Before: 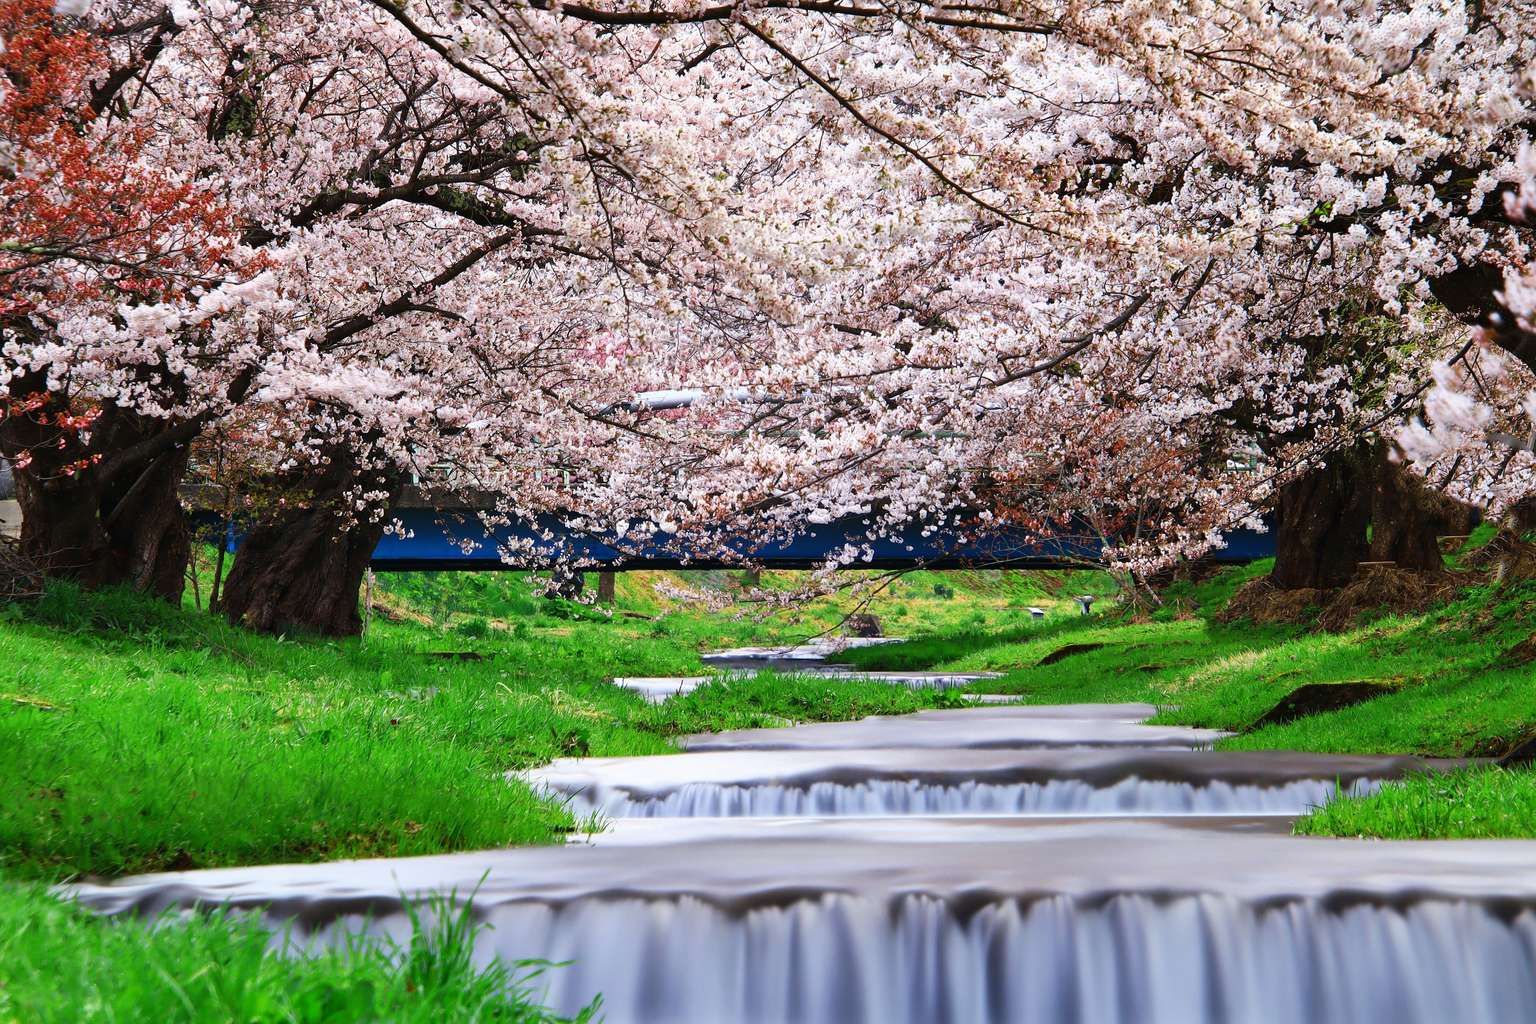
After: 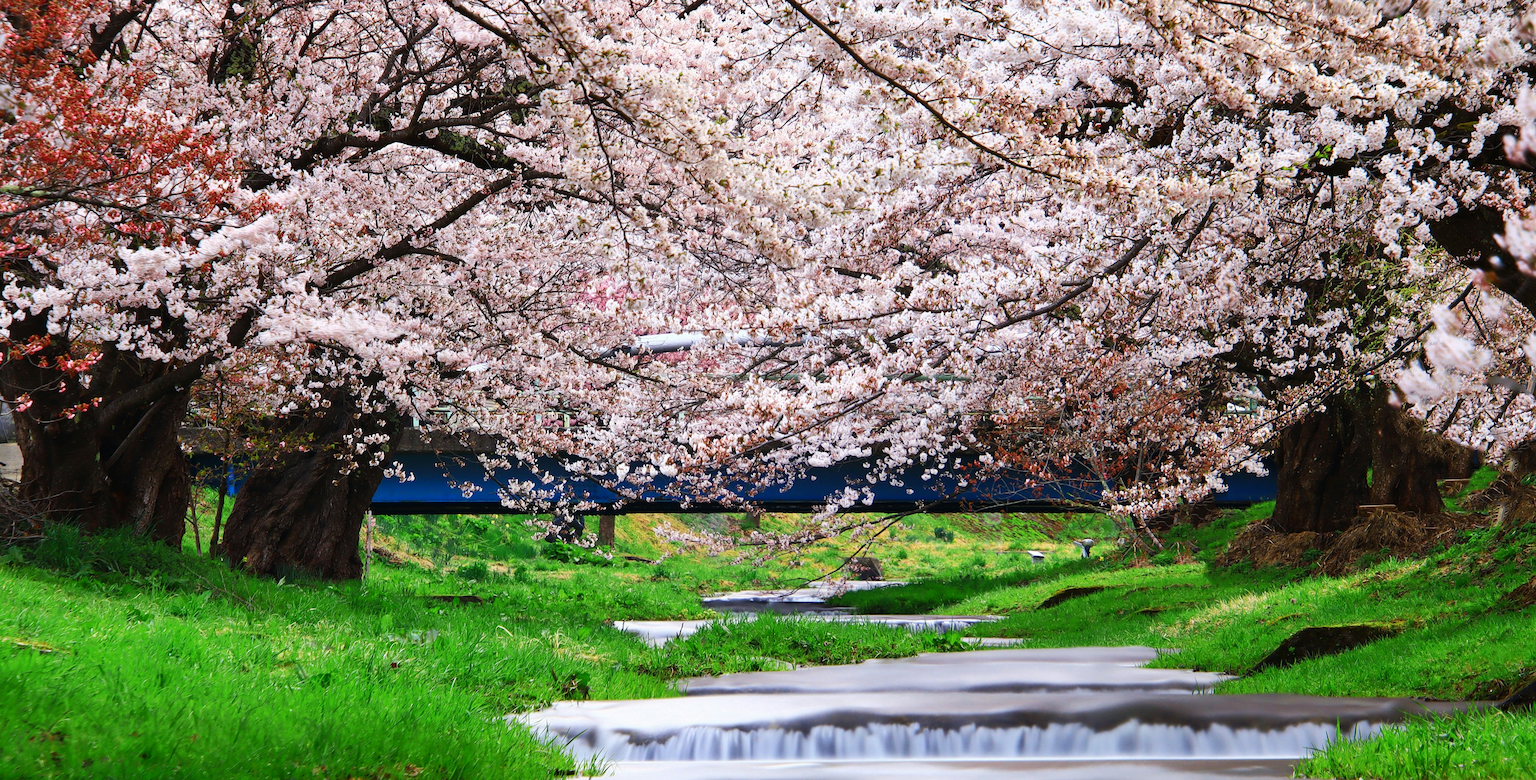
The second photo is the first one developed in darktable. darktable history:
crop: top 5.579%, bottom 18.156%
tone curve: curves: ch0 [(0, 0) (0.003, 0.003) (0.011, 0.011) (0.025, 0.024) (0.044, 0.043) (0.069, 0.068) (0.1, 0.097) (0.136, 0.132) (0.177, 0.173) (0.224, 0.219) (0.277, 0.27) (0.335, 0.327) (0.399, 0.389) (0.468, 0.457) (0.543, 0.549) (0.623, 0.628) (0.709, 0.713) (0.801, 0.803) (0.898, 0.899) (1, 1)], color space Lab, independent channels, preserve colors none
